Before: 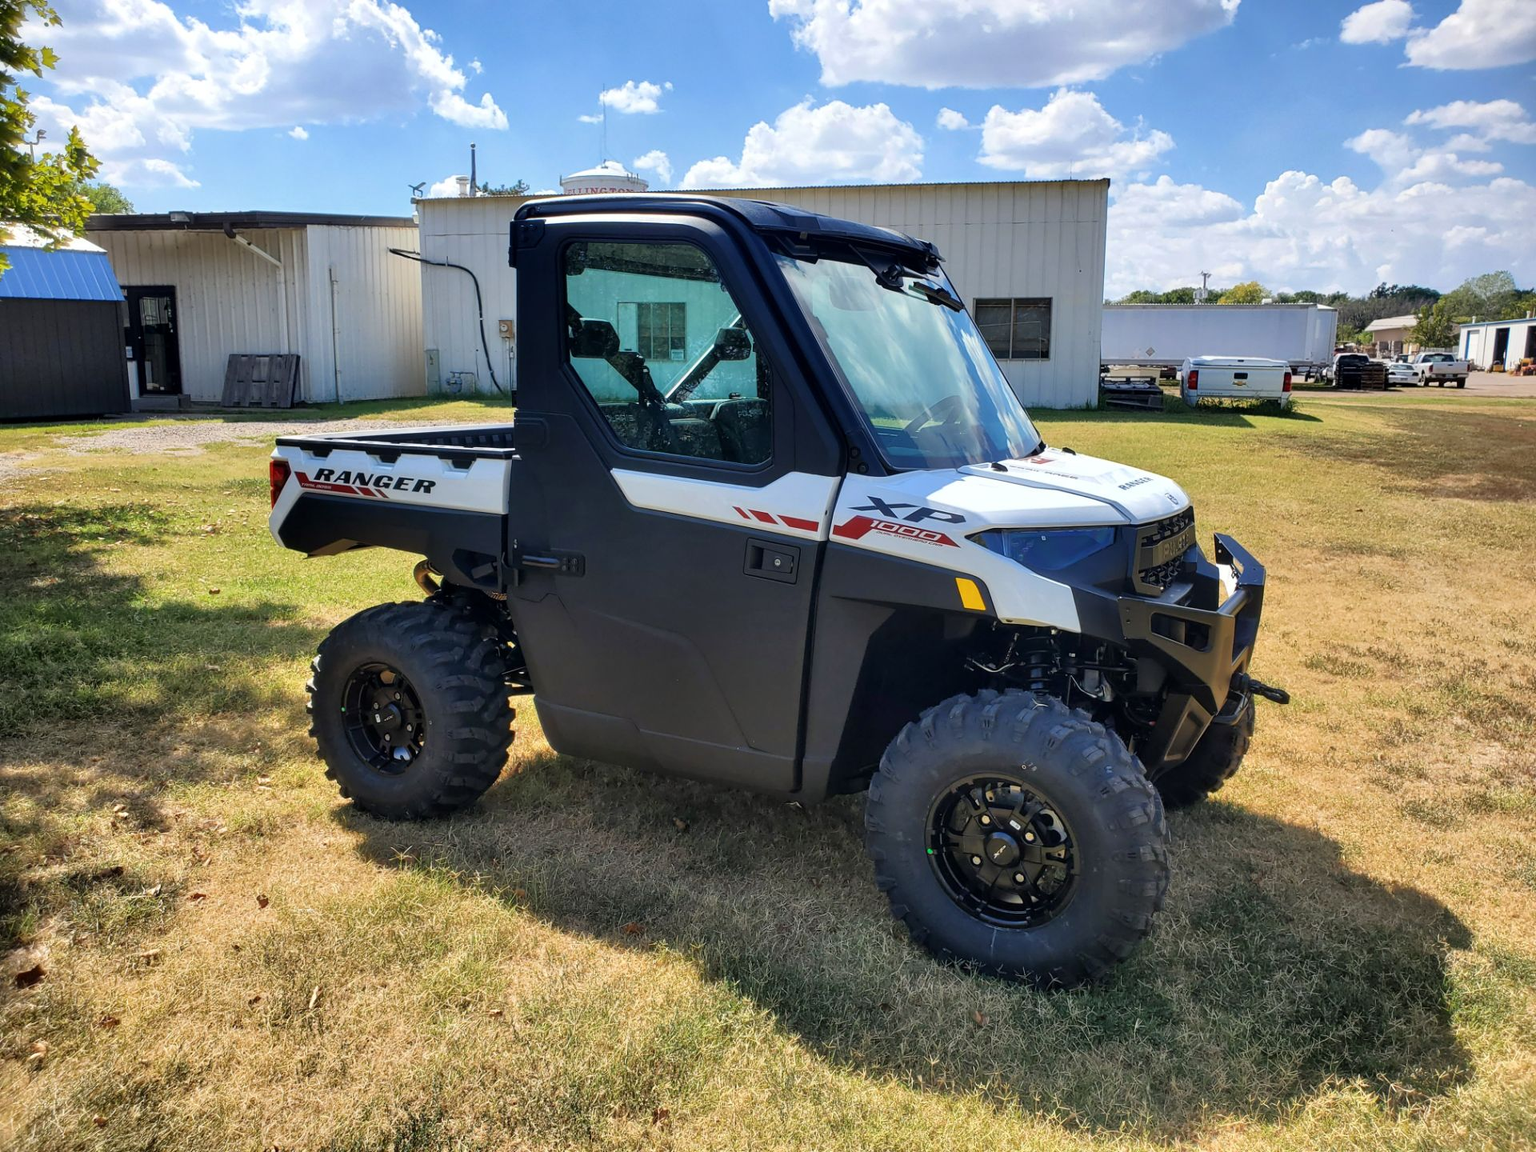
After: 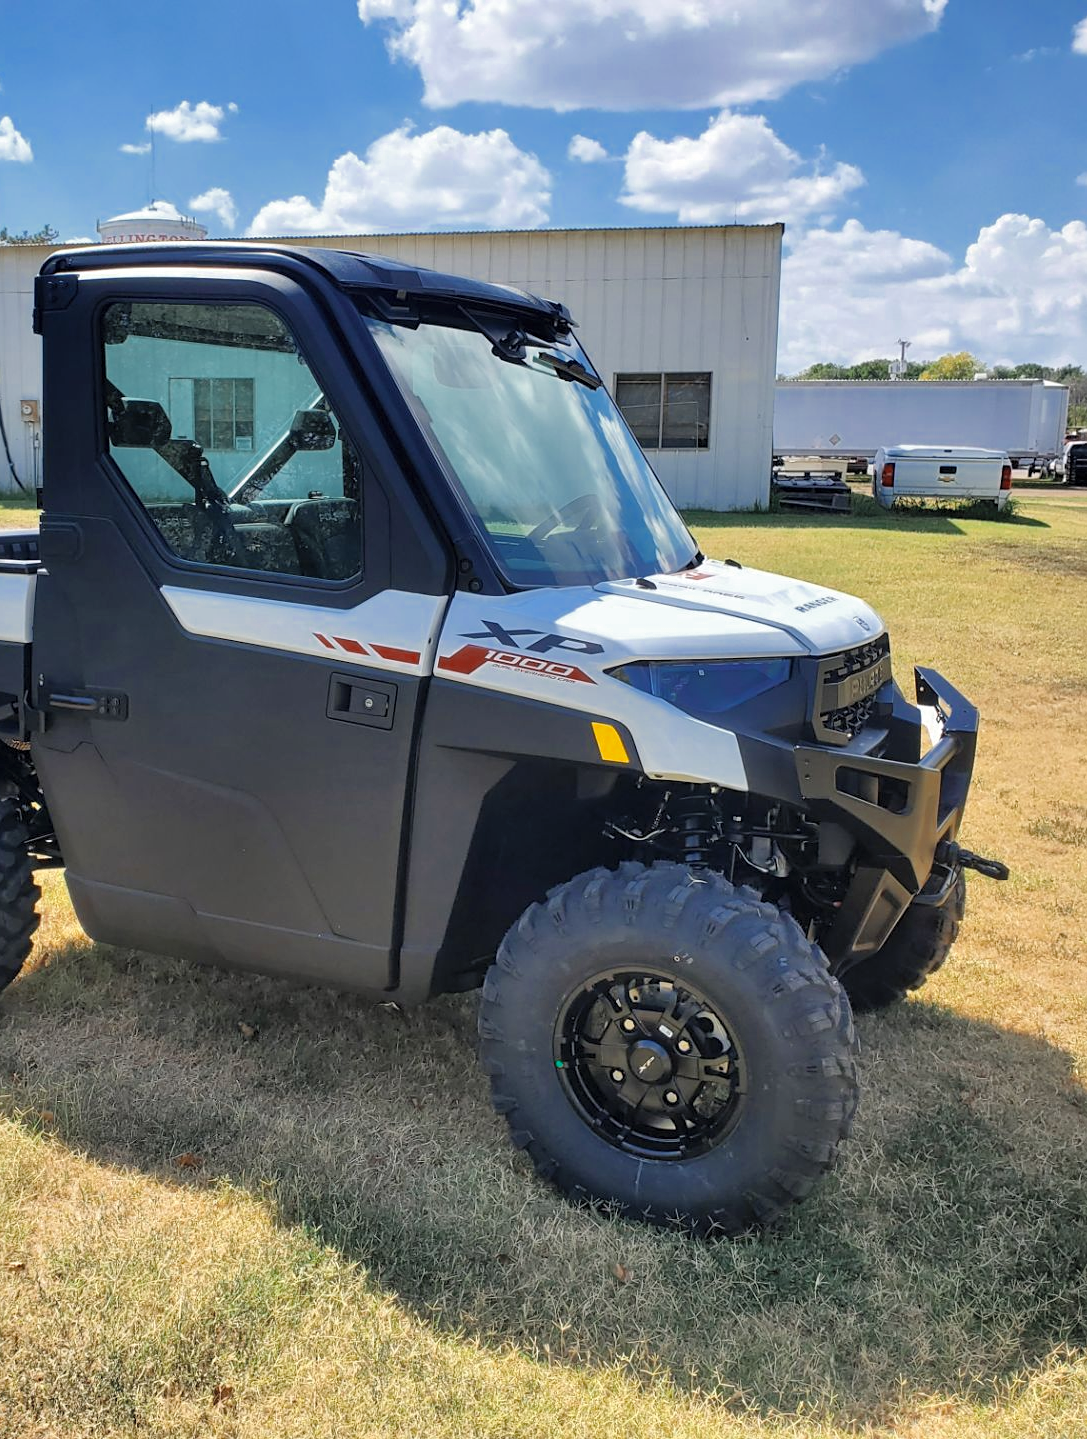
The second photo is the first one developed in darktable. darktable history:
color zones: curves: ch0 [(0, 0.5) (0.125, 0.4) (0.25, 0.5) (0.375, 0.4) (0.5, 0.4) (0.625, 0.35) (0.75, 0.35) (0.875, 0.5)]; ch1 [(0, 0.35) (0.125, 0.45) (0.25, 0.35) (0.375, 0.35) (0.5, 0.35) (0.625, 0.35) (0.75, 0.45) (0.875, 0.35)]; ch2 [(0, 0.6) (0.125, 0.5) (0.25, 0.5) (0.375, 0.6) (0.5, 0.6) (0.625, 0.5) (0.75, 0.5) (0.875, 0.5)]
contrast brightness saturation: brightness 0.15
crop: left 31.458%, top 0%, right 11.876%
exposure: compensate highlight preservation false
sharpen: amount 0.2
color balance: output saturation 120%
